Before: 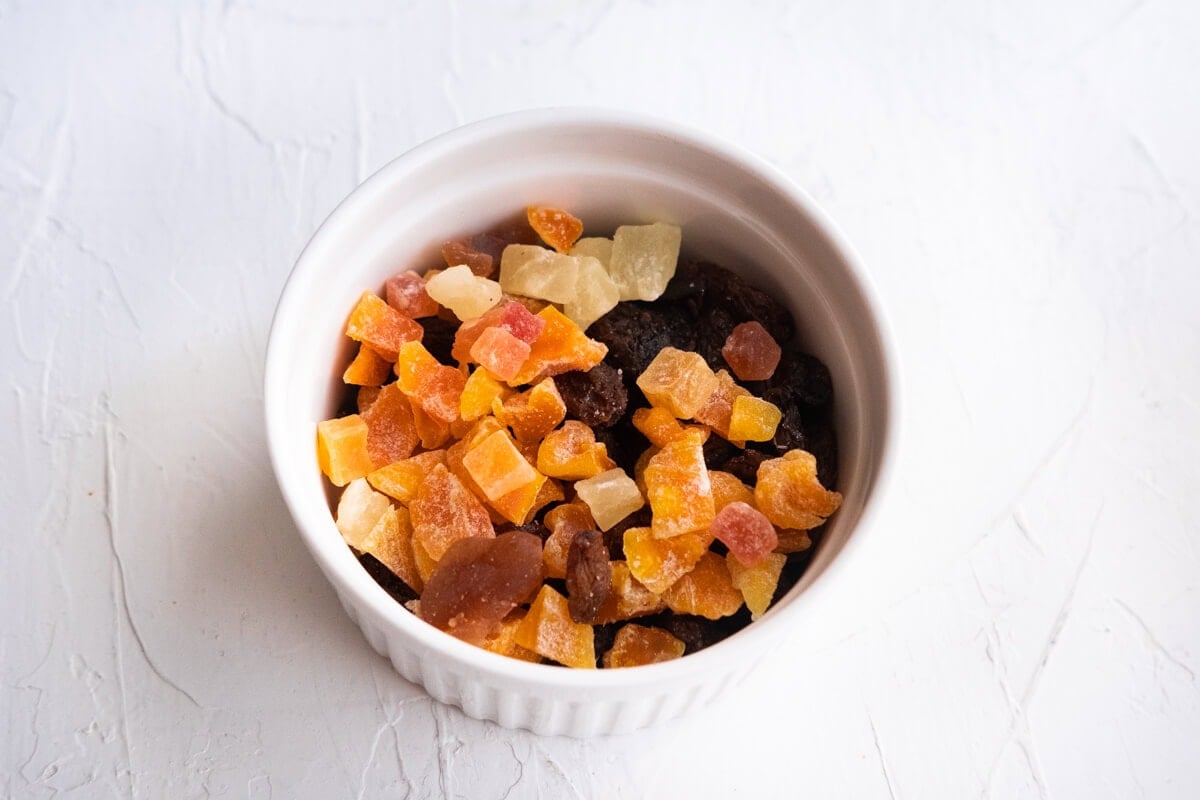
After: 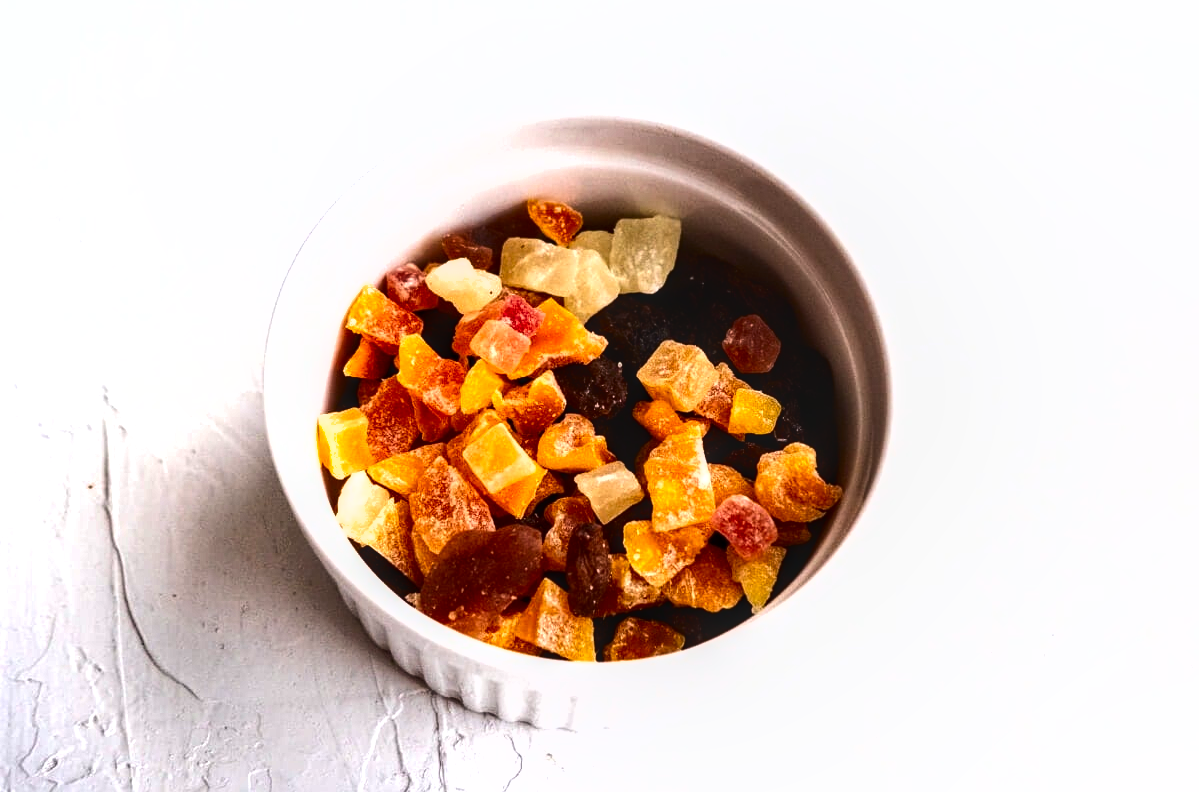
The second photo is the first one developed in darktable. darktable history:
local contrast: on, module defaults
crop: top 1%, right 0.045%
shadows and highlights: low approximation 0.01, soften with gaussian
exposure: compensate highlight preservation false
tone equalizer: -8 EV -0.77 EV, -7 EV -0.734 EV, -6 EV -0.629 EV, -5 EV -0.422 EV, -3 EV 0.391 EV, -2 EV 0.6 EV, -1 EV 0.685 EV, +0 EV 0.735 EV, edges refinement/feathering 500, mask exposure compensation -1.57 EV, preserve details no
contrast brightness saturation: contrast 0.135, brightness -0.242, saturation 0.148
tone curve: curves: ch0 [(0, 0) (0.003, 0.003) (0.011, 0.011) (0.025, 0.025) (0.044, 0.044) (0.069, 0.068) (0.1, 0.099) (0.136, 0.134) (0.177, 0.175) (0.224, 0.222) (0.277, 0.274) (0.335, 0.331) (0.399, 0.395) (0.468, 0.463) (0.543, 0.554) (0.623, 0.632) (0.709, 0.716) (0.801, 0.805) (0.898, 0.9) (1, 1)], color space Lab, independent channels, preserve colors none
